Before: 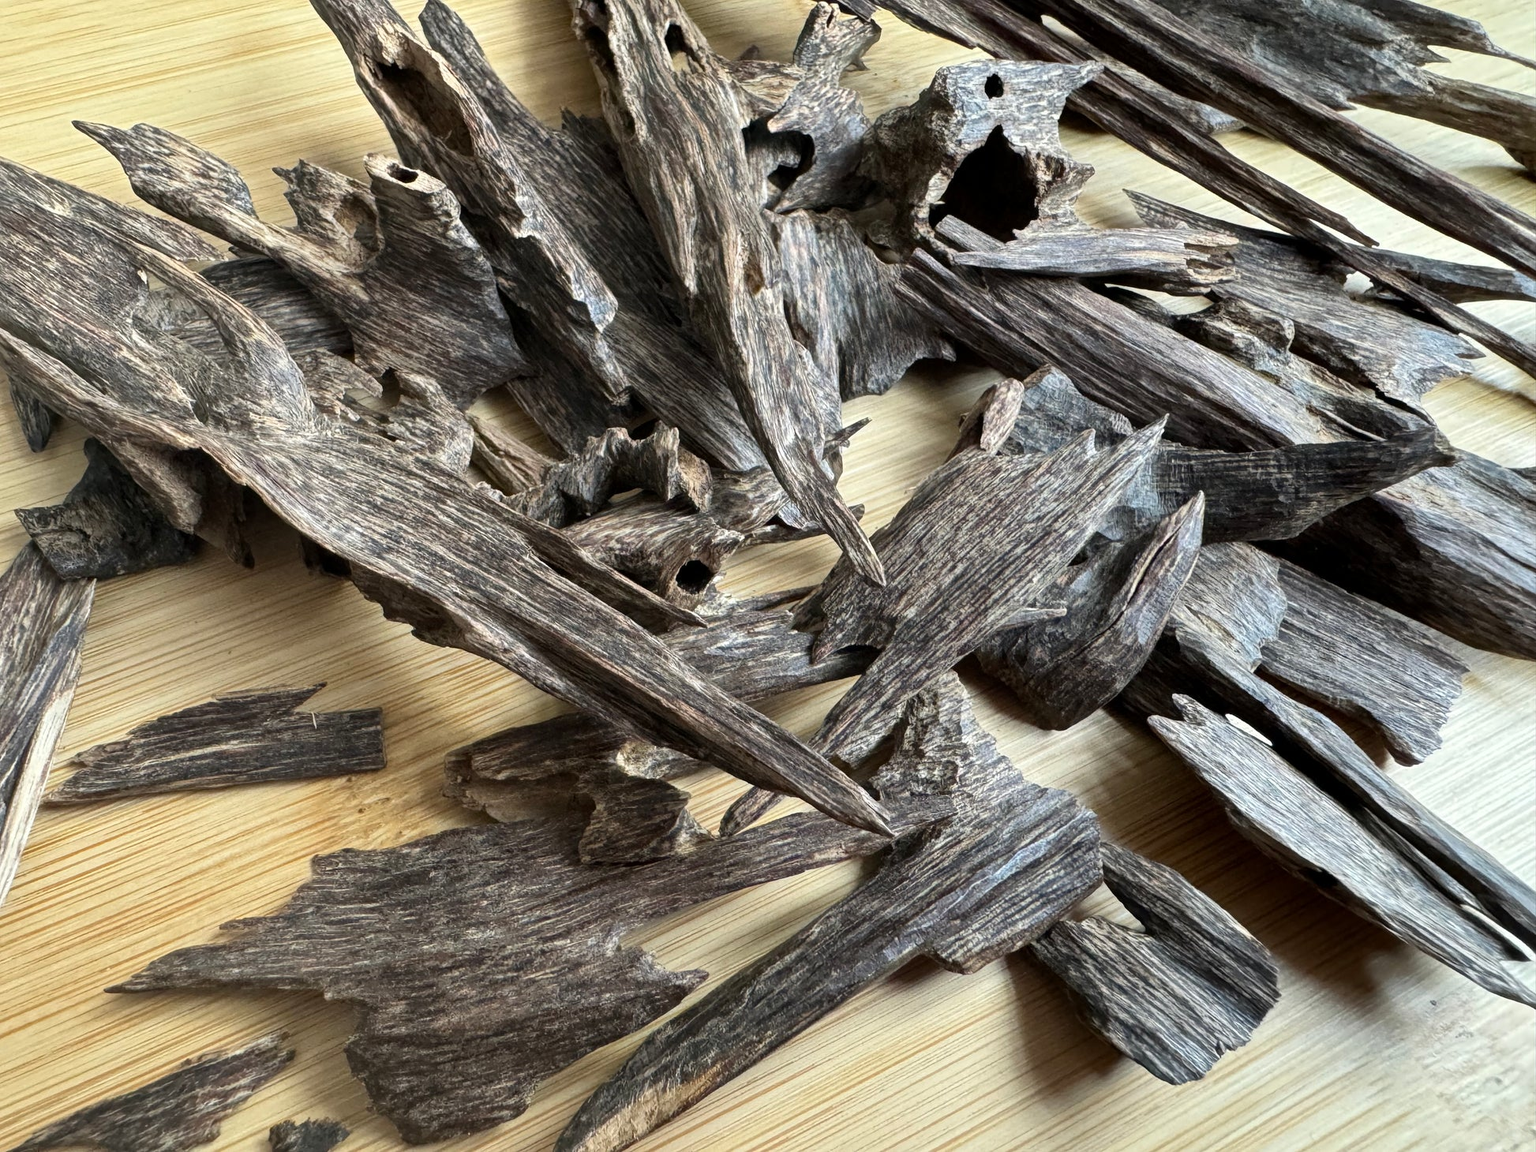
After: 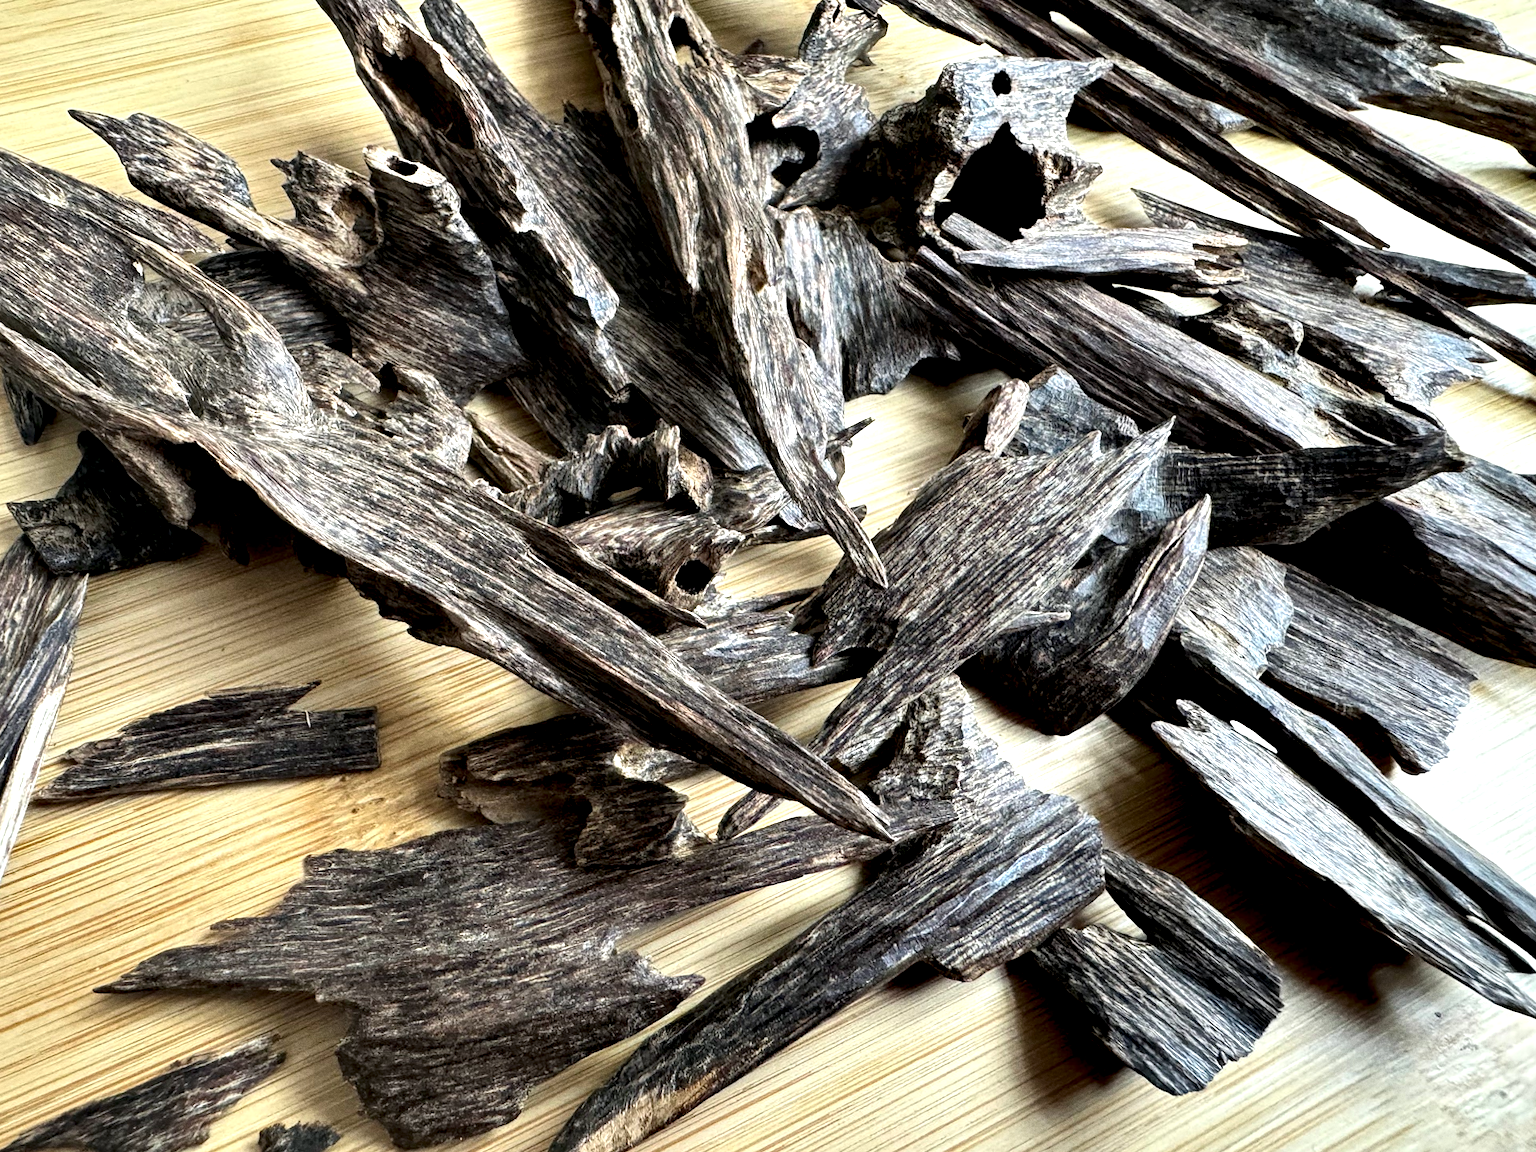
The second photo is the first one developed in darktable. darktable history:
crop and rotate: angle -0.5°
contrast equalizer: octaves 7, y [[0.6 ×6], [0.55 ×6], [0 ×6], [0 ×6], [0 ×6]]
grain: coarseness 0.09 ISO
